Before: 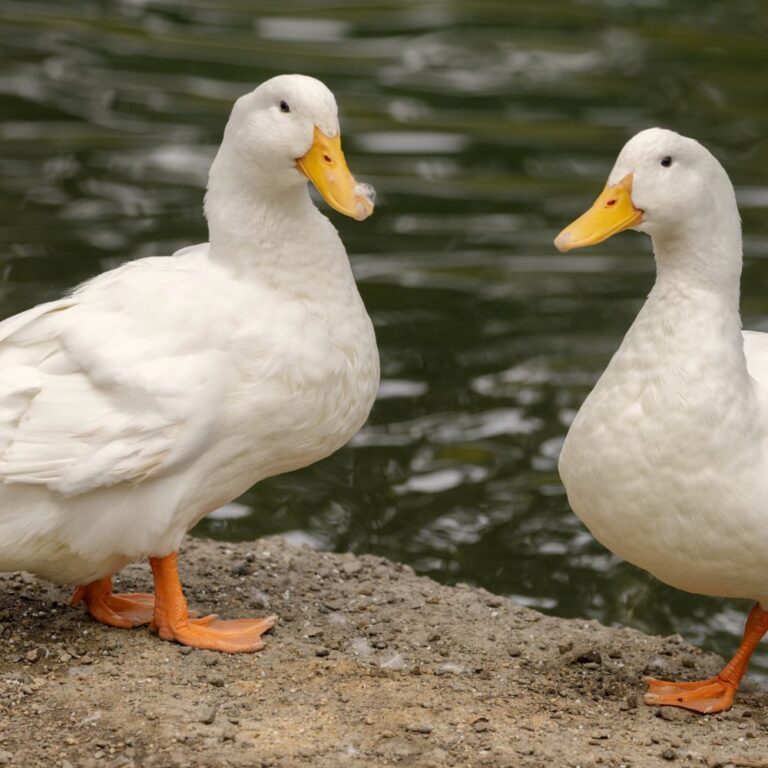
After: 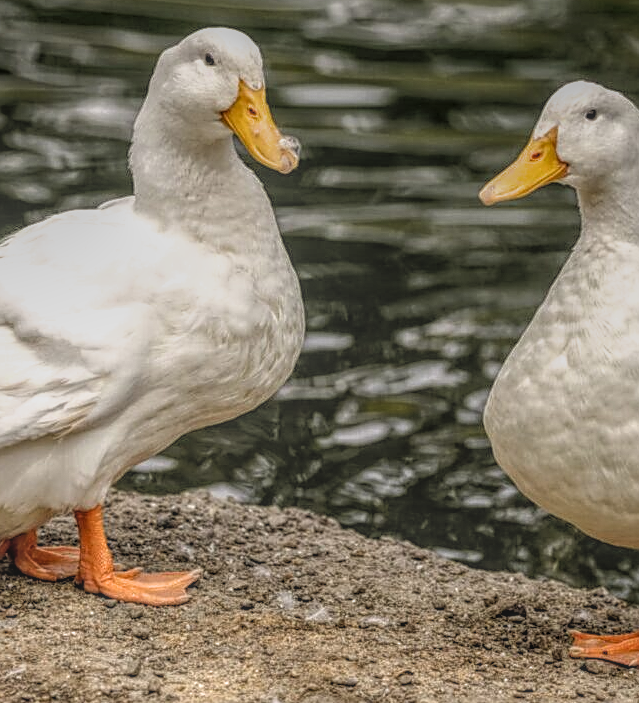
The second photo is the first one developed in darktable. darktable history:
sharpen: on, module defaults
crop: left 9.82%, top 6.235%, right 6.973%, bottom 2.172%
local contrast: highlights 20%, shadows 23%, detail 199%, midtone range 0.2
filmic rgb: black relative exposure -8.28 EV, white relative exposure 2.2 EV, threshold 2.95 EV, target white luminance 99.852%, hardness 7.07, latitude 75.01%, contrast 1.321, highlights saturation mix -1.75%, shadows ↔ highlights balance 30.08%, enable highlight reconstruction true
